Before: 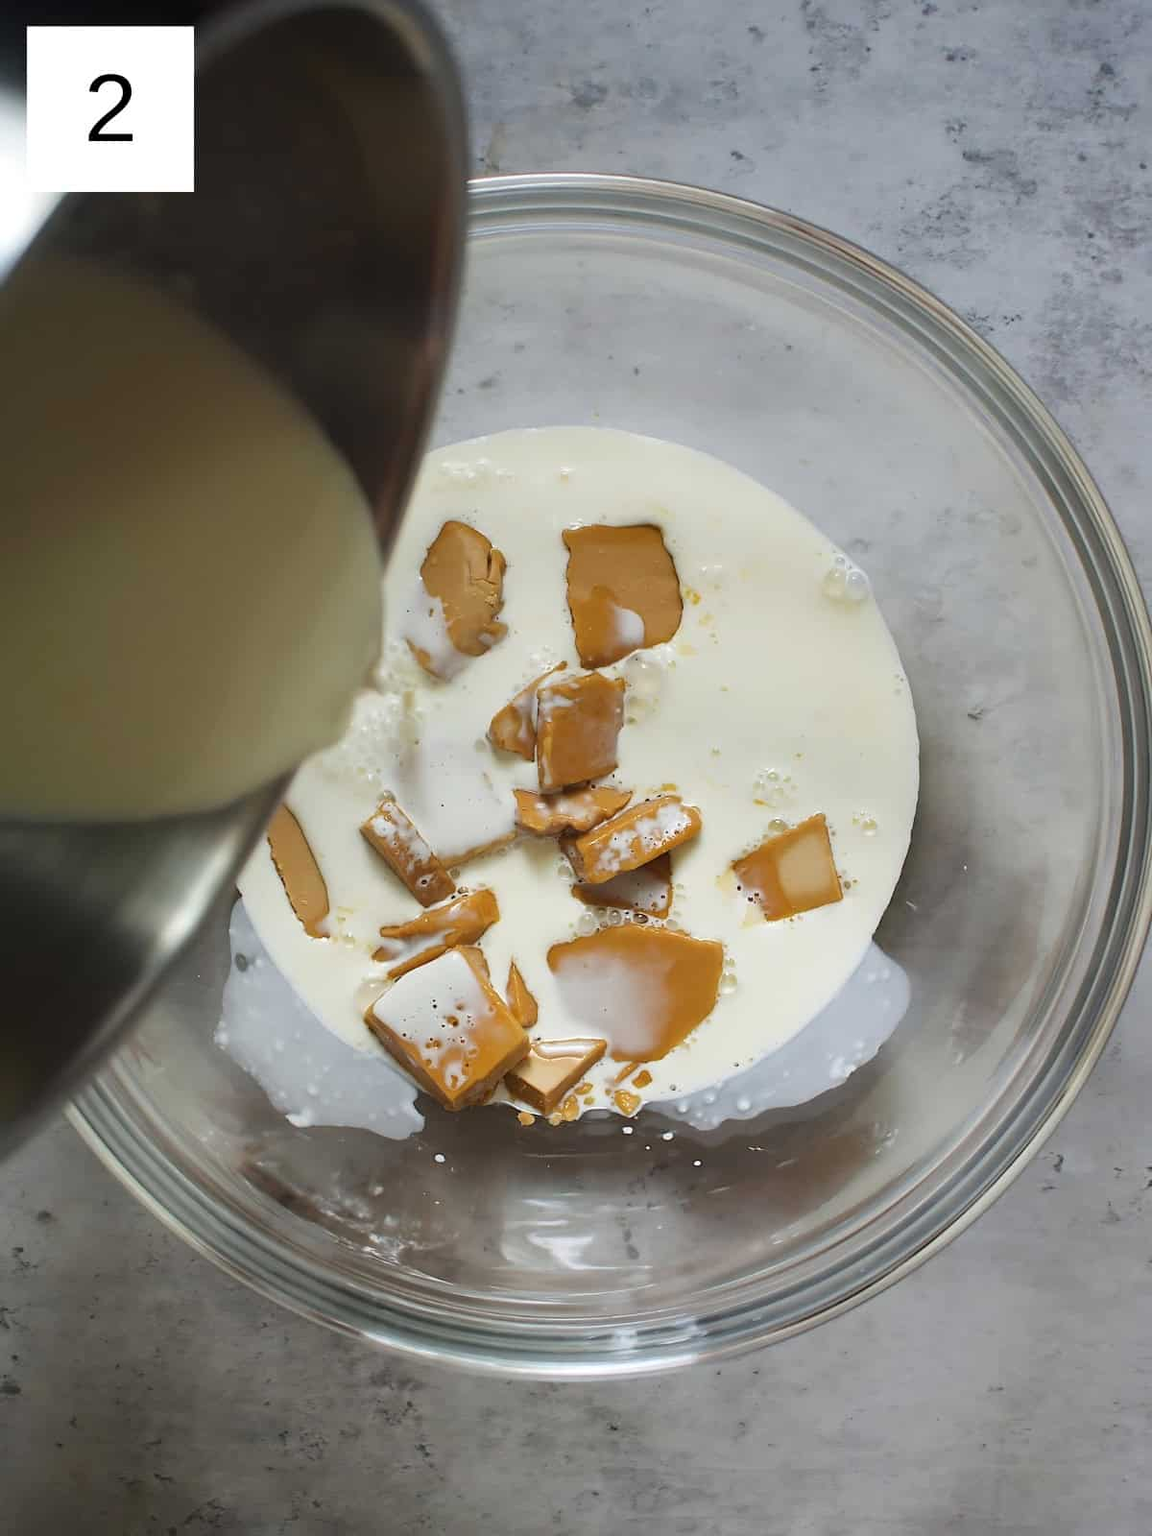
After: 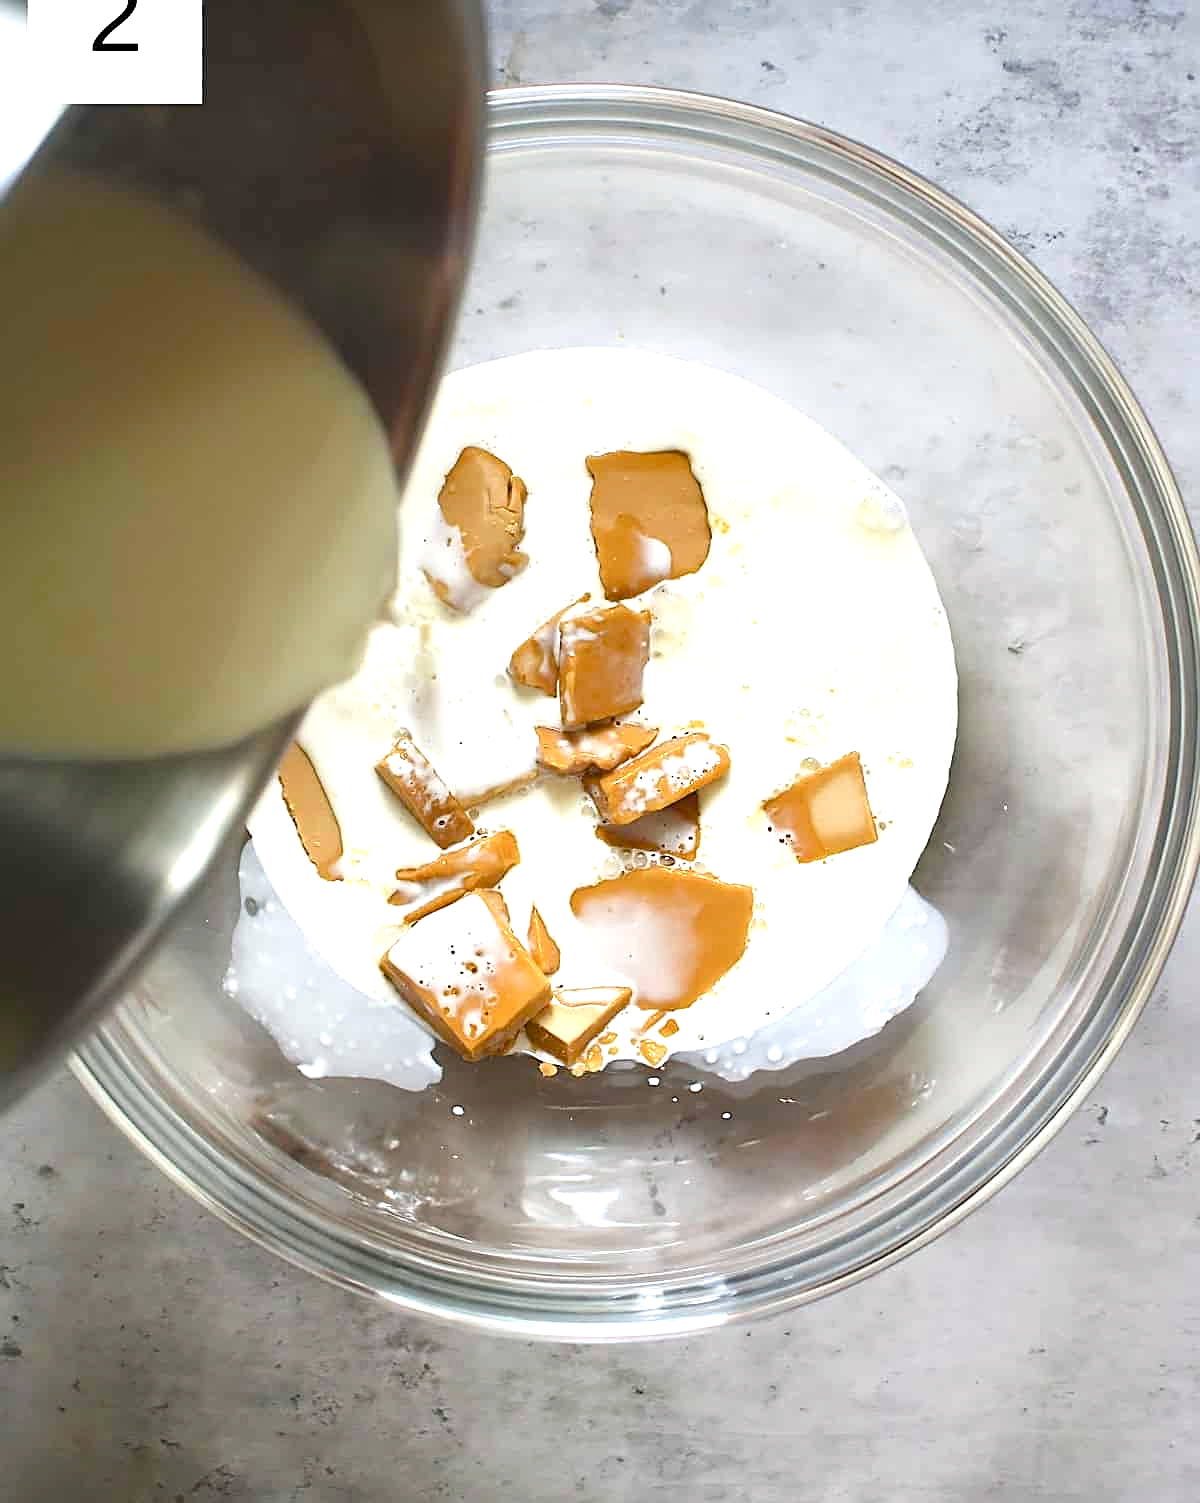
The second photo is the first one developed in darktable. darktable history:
exposure: black level correction 0, exposure 0.951 EV, compensate exposure bias true, compensate highlight preservation false
sharpen: on, module defaults
color balance rgb: highlights gain › chroma 0.21%, highlights gain › hue 332.26°, global offset › hue 171.71°, perceptual saturation grading › global saturation 20%, perceptual saturation grading › highlights -25.536%, perceptual saturation grading › shadows 24.367%
crop and rotate: top 6.056%
